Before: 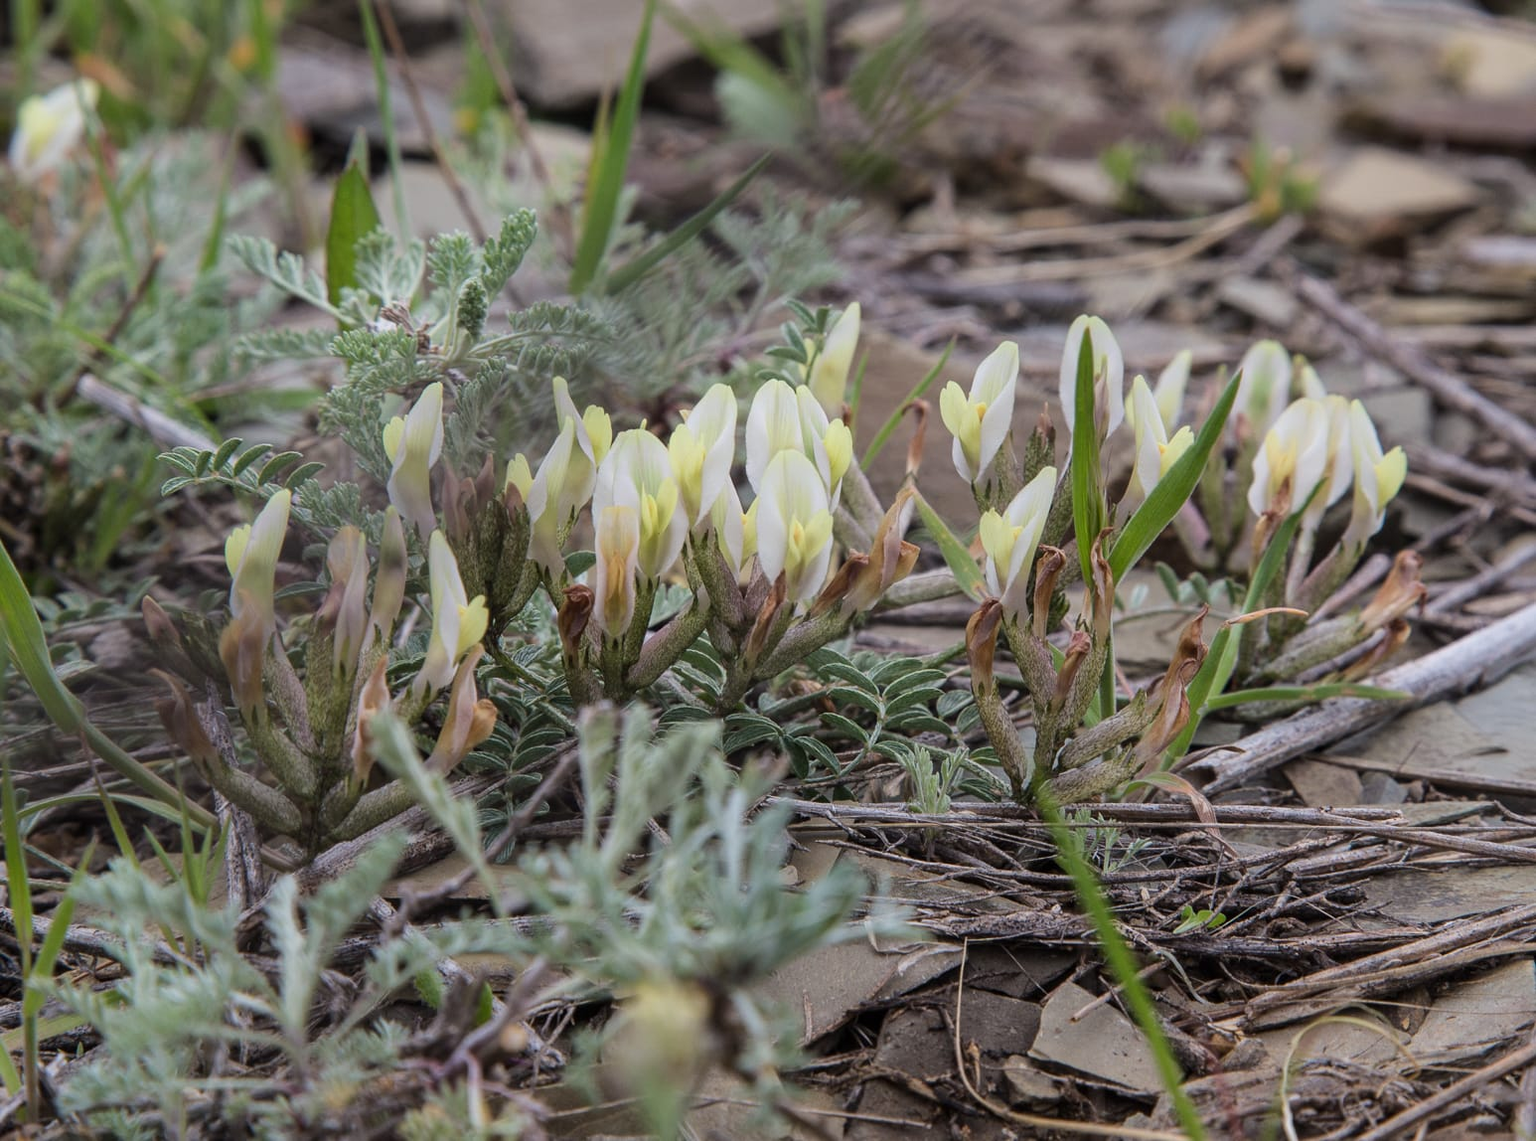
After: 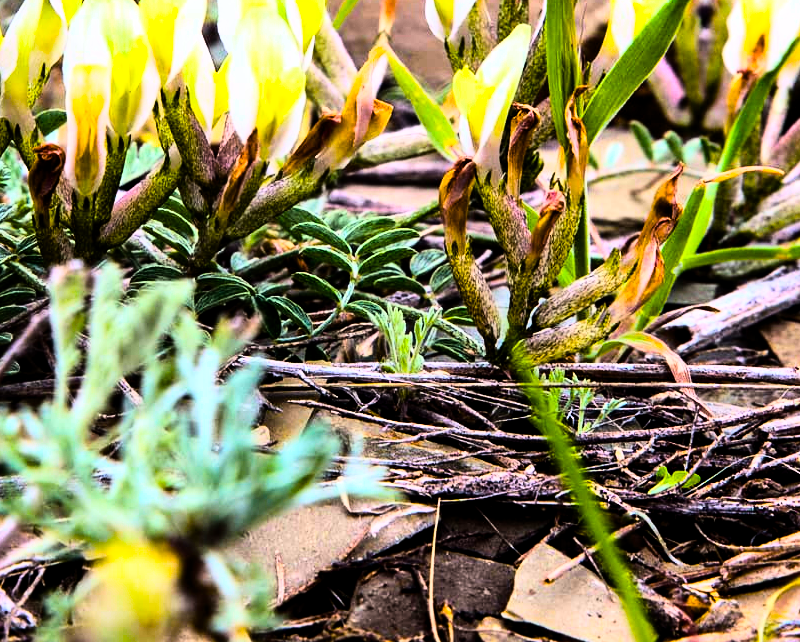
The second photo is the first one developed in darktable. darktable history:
rgb curve: curves: ch0 [(0, 0) (0.21, 0.15) (0.24, 0.21) (0.5, 0.75) (0.75, 0.96) (0.89, 0.99) (1, 1)]; ch1 [(0, 0.02) (0.21, 0.13) (0.25, 0.2) (0.5, 0.67) (0.75, 0.9) (0.89, 0.97) (1, 1)]; ch2 [(0, 0.02) (0.21, 0.13) (0.25, 0.2) (0.5, 0.67) (0.75, 0.9) (0.89, 0.97) (1, 1)], compensate middle gray true
color balance rgb: linear chroma grading › shadows -40%, linear chroma grading › highlights 40%, linear chroma grading › global chroma 45%, linear chroma grading › mid-tones -30%, perceptual saturation grading › global saturation 55%, perceptual saturation grading › highlights -50%, perceptual saturation grading › mid-tones 40%, perceptual saturation grading › shadows 30%, perceptual brilliance grading › global brilliance 20%, perceptual brilliance grading › shadows -40%, global vibrance 35%
crop: left 34.479%, top 38.822%, right 13.718%, bottom 5.172%
exposure: black level correction 0.009, compensate highlight preservation false
tone equalizer: on, module defaults
